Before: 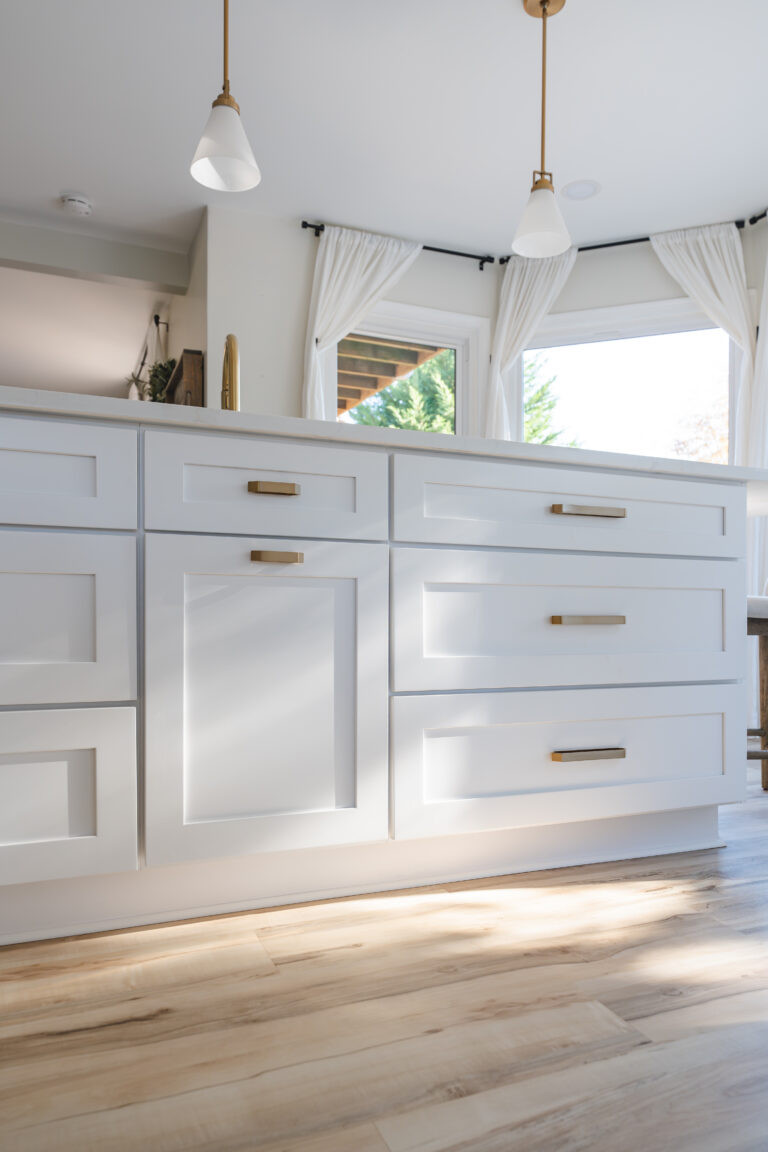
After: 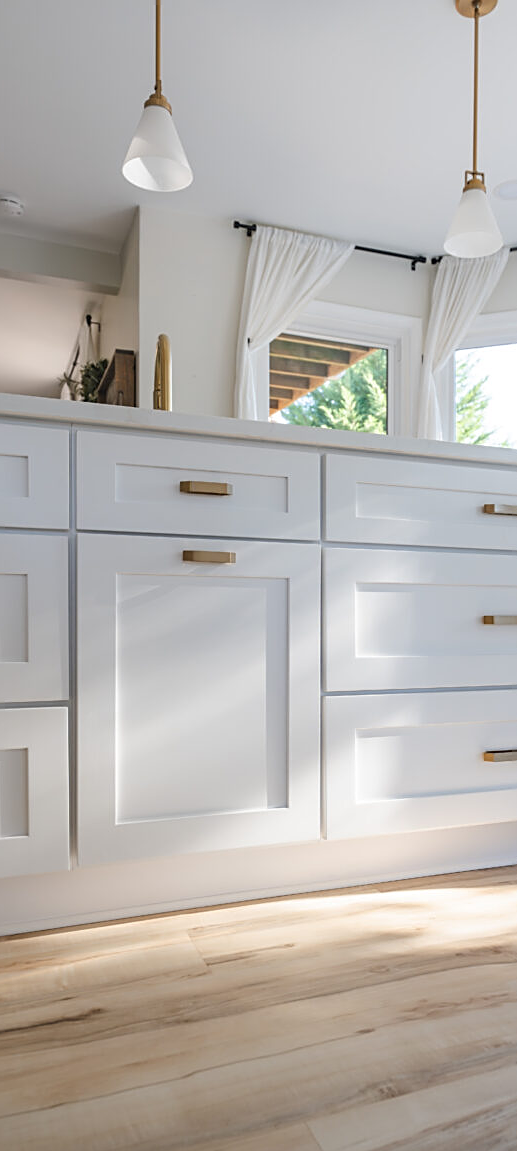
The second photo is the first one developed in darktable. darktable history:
crop and rotate: left 8.872%, right 23.713%
sharpen: on, module defaults
